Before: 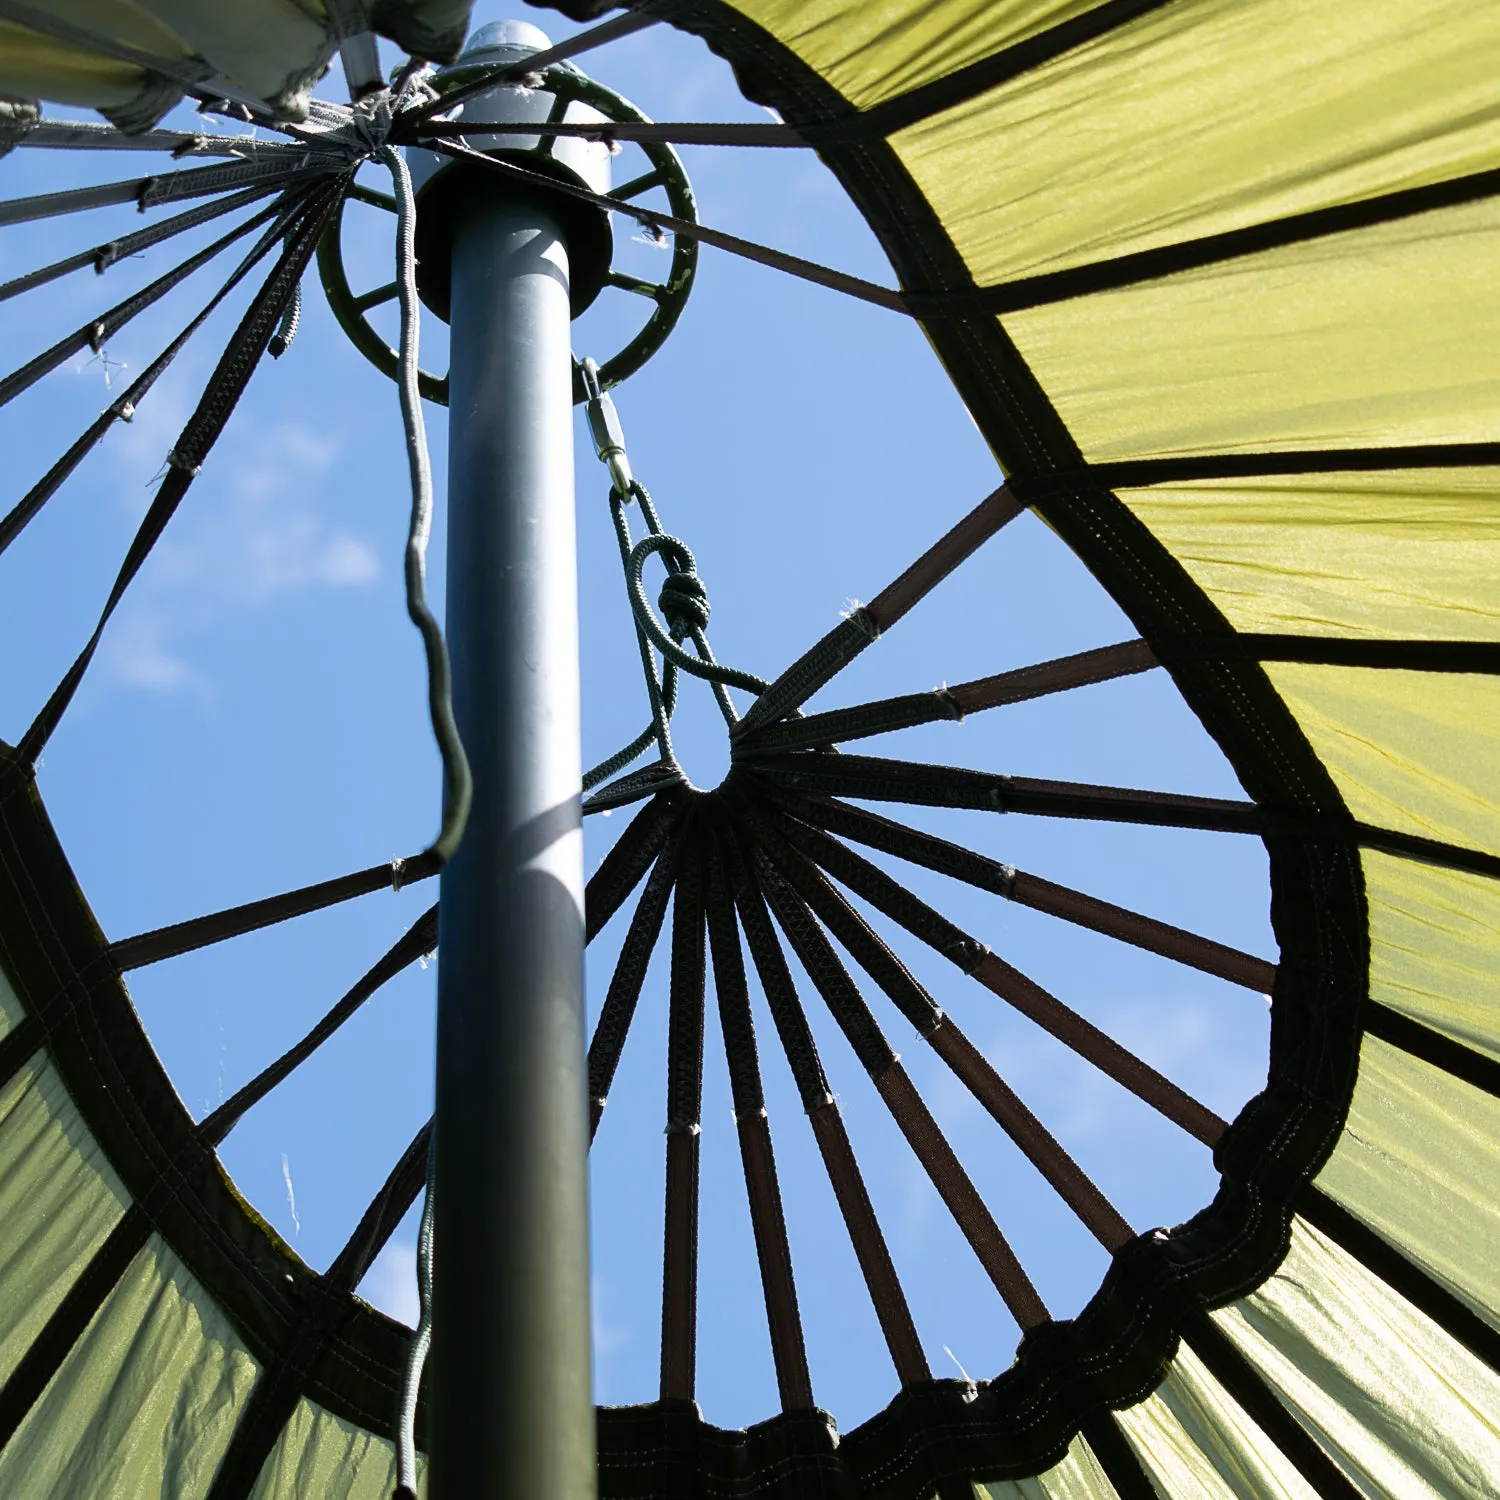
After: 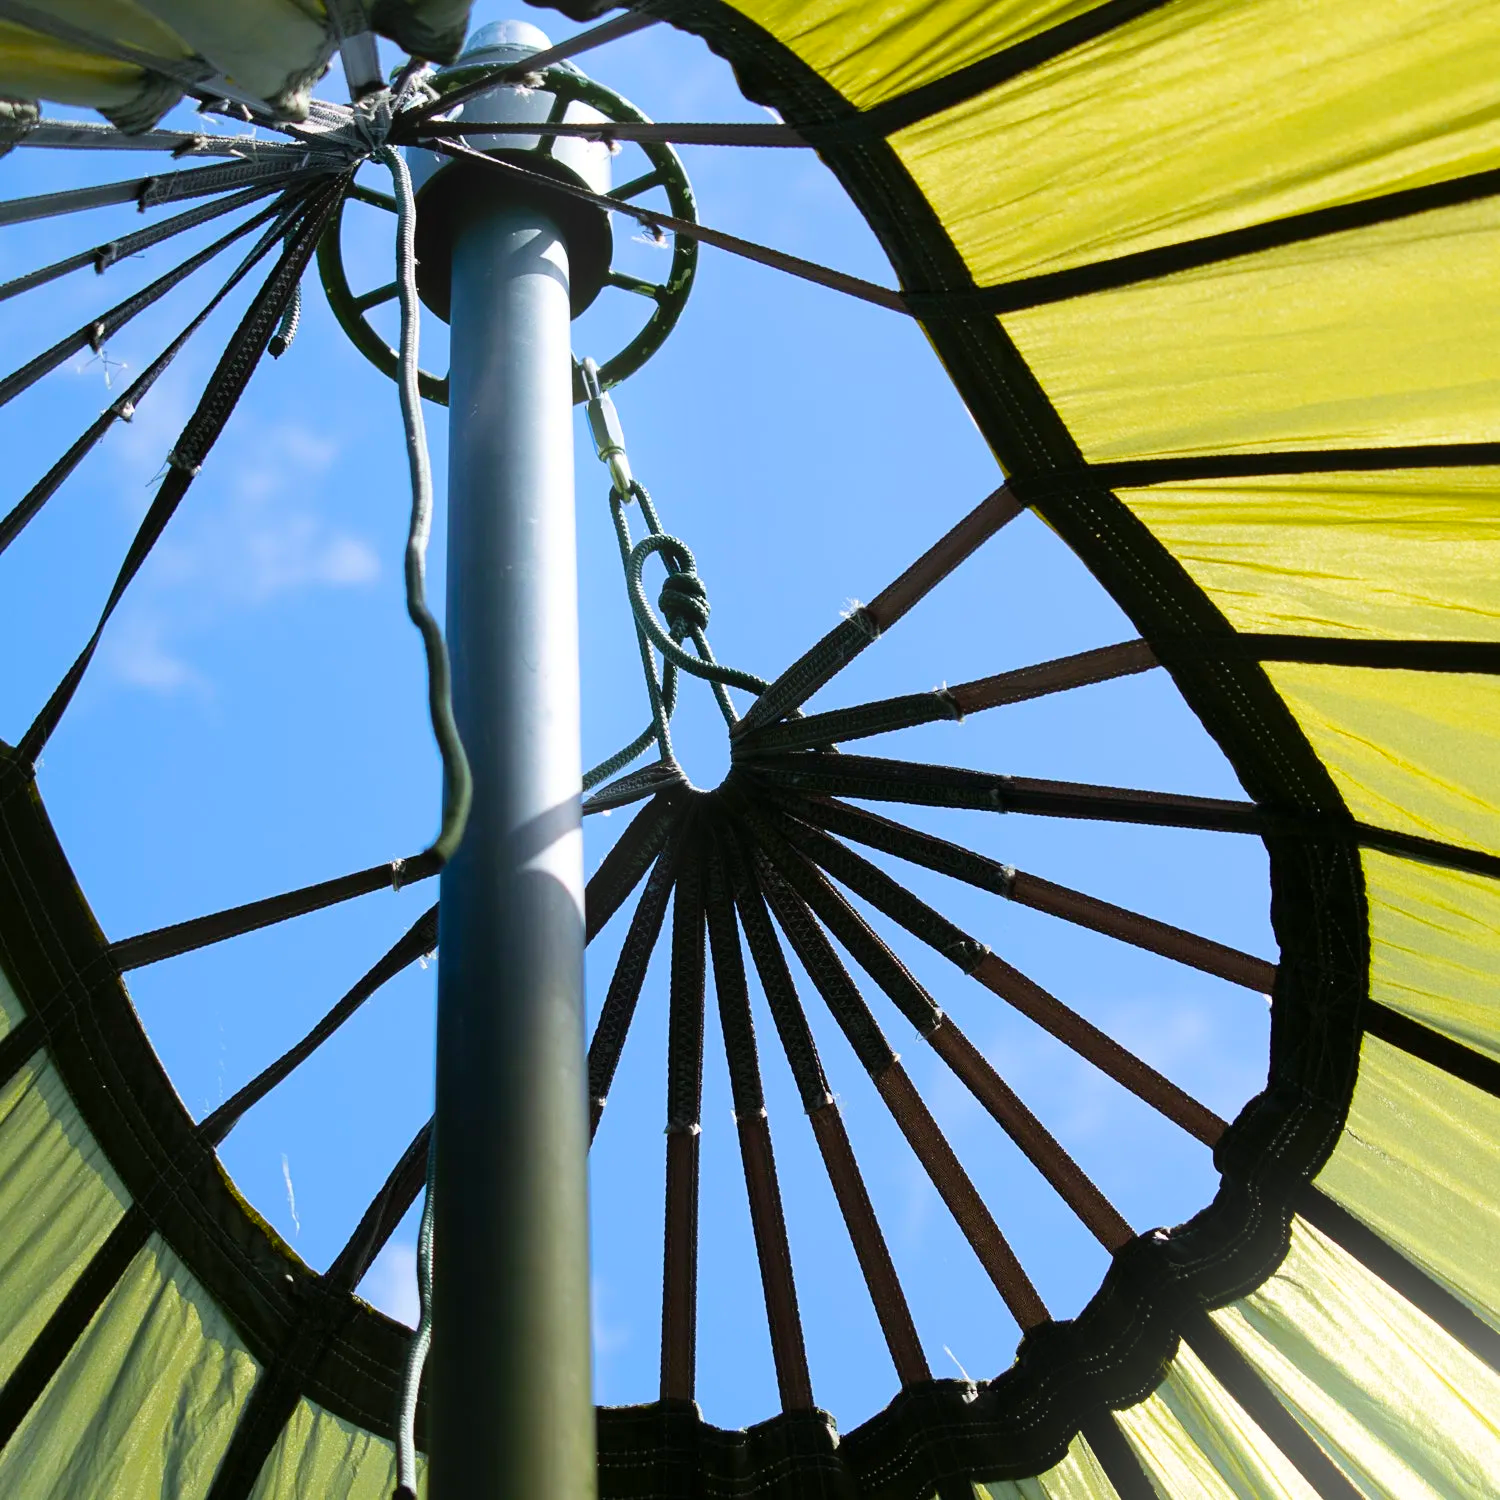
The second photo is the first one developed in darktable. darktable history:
color balance rgb: perceptual saturation grading › global saturation 25%, perceptual brilliance grading › mid-tones 10%, perceptual brilliance grading › shadows 15%, global vibrance 20%
bloom: size 15%, threshold 97%, strength 7%
